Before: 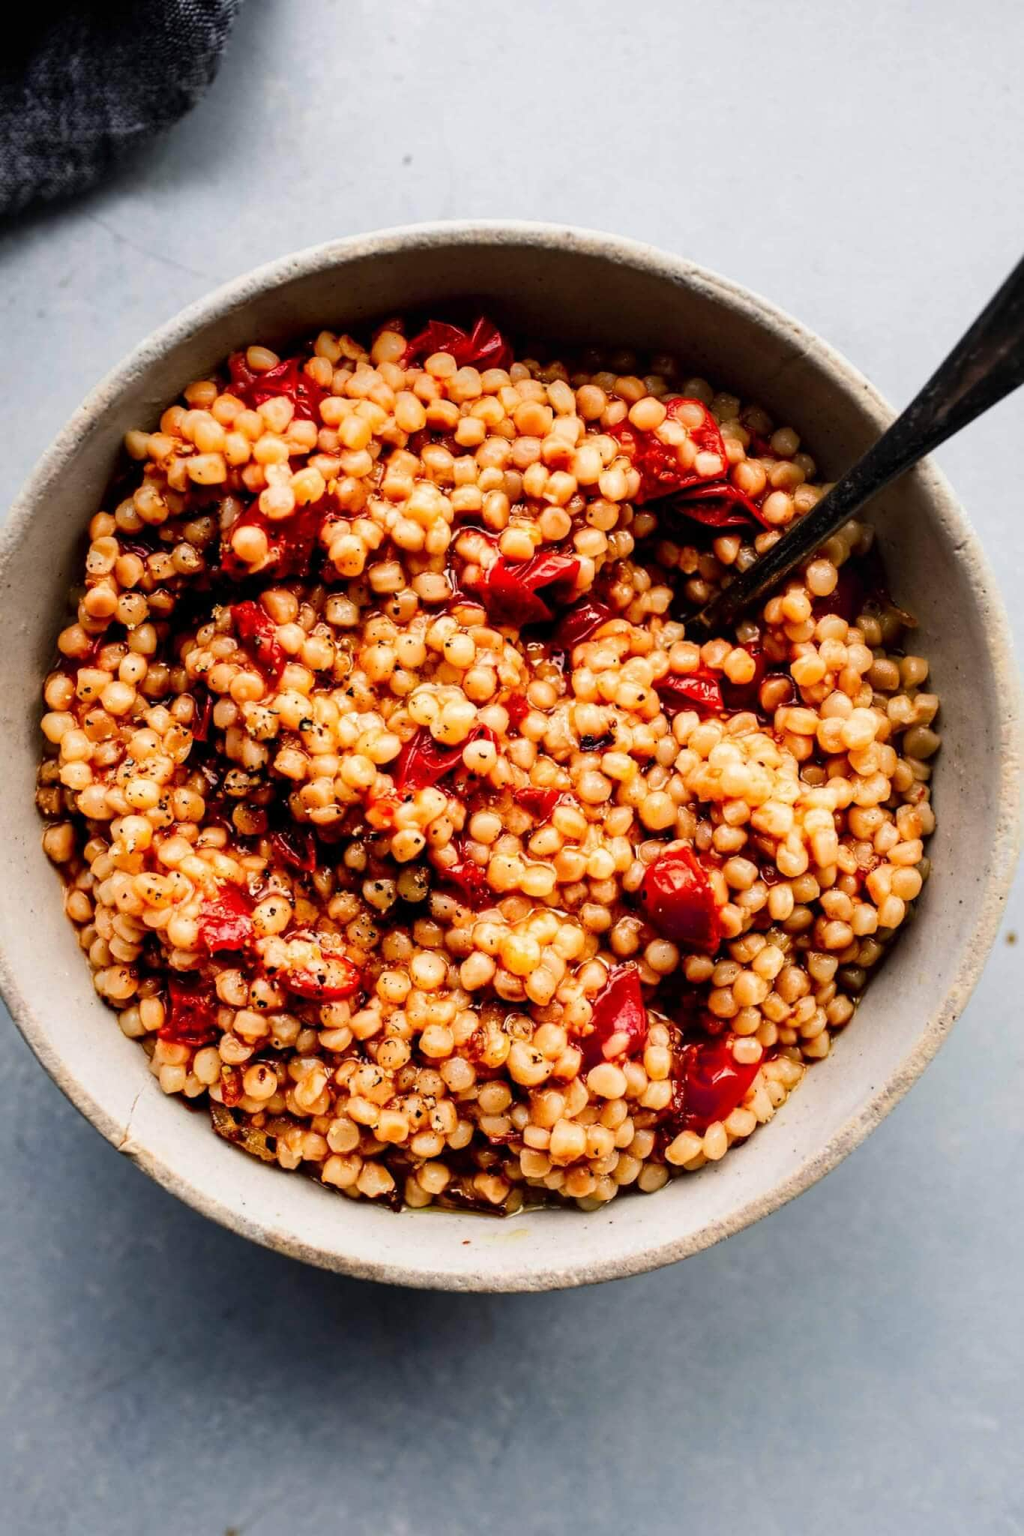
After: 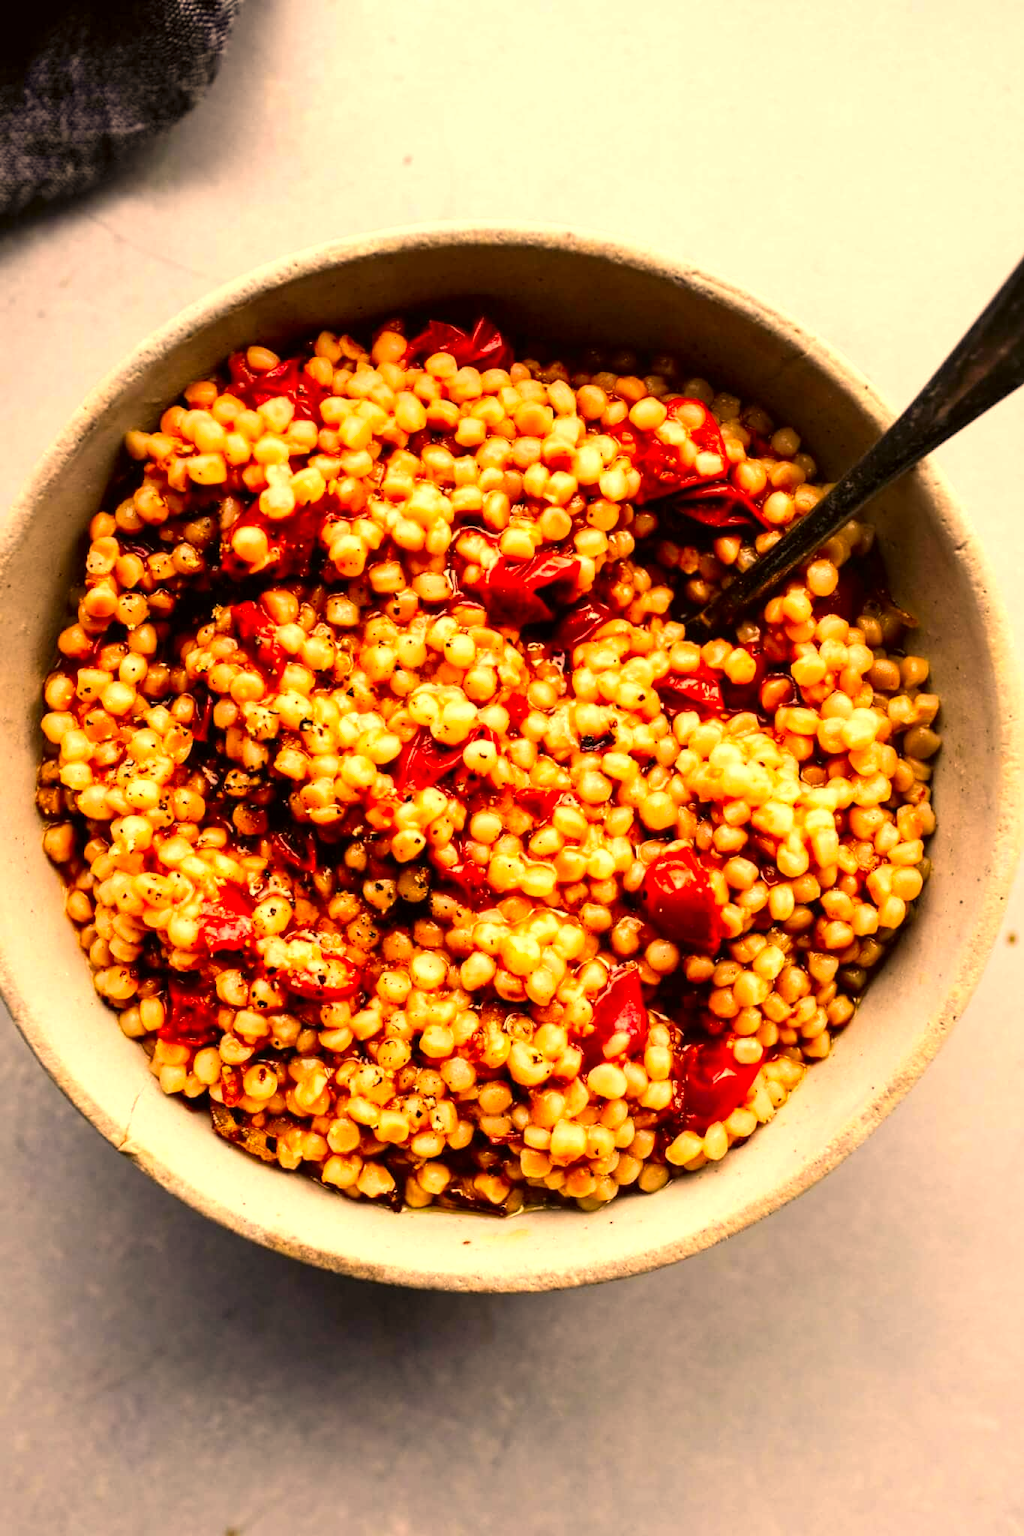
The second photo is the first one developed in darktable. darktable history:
color correction: highlights a* 17.94, highlights b* 35.39, shadows a* 1.48, shadows b* 6.42, saturation 1.01
exposure: exposure 0.574 EV, compensate highlight preservation false
